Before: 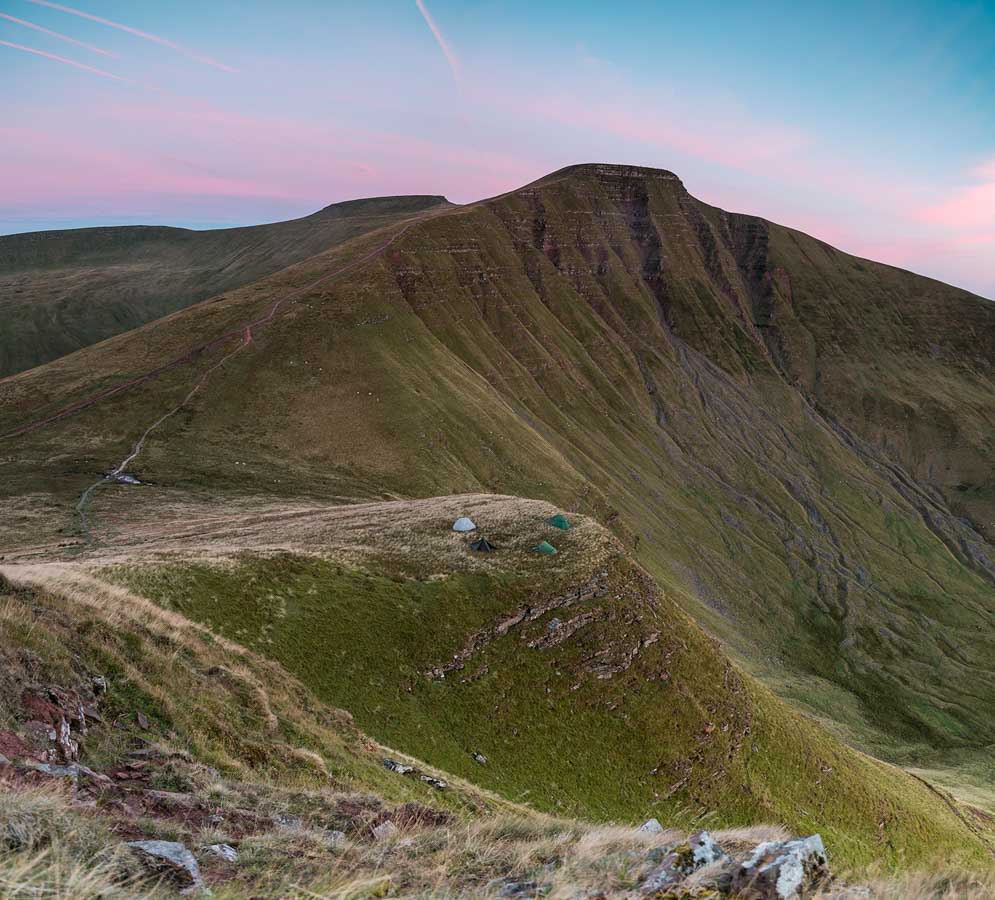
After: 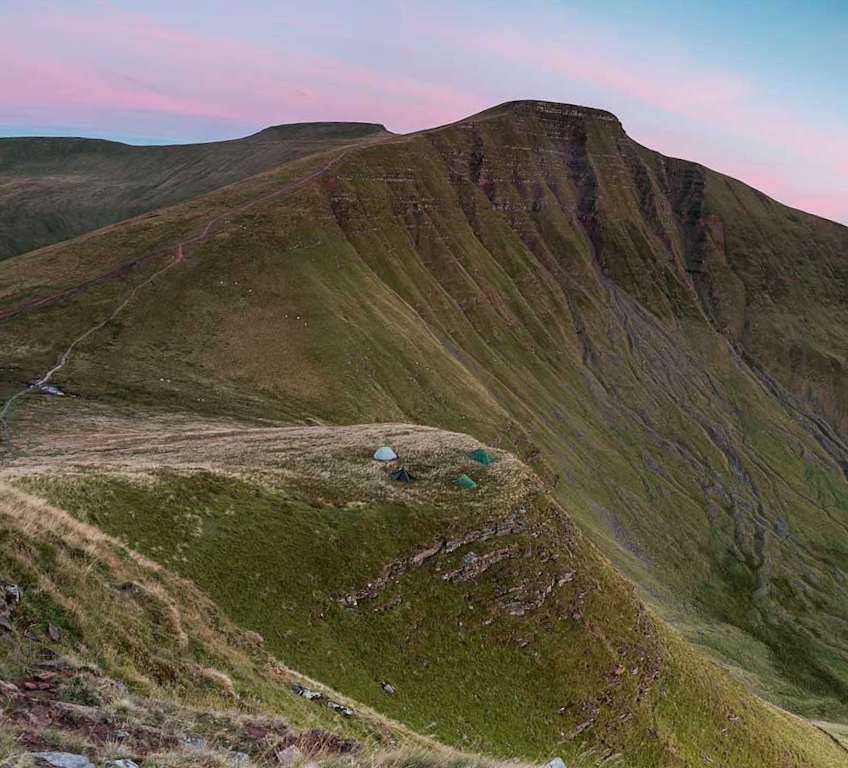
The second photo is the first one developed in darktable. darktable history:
crop and rotate: angle -3.13°, left 5.07%, top 5.187%, right 4.642%, bottom 4.344%
